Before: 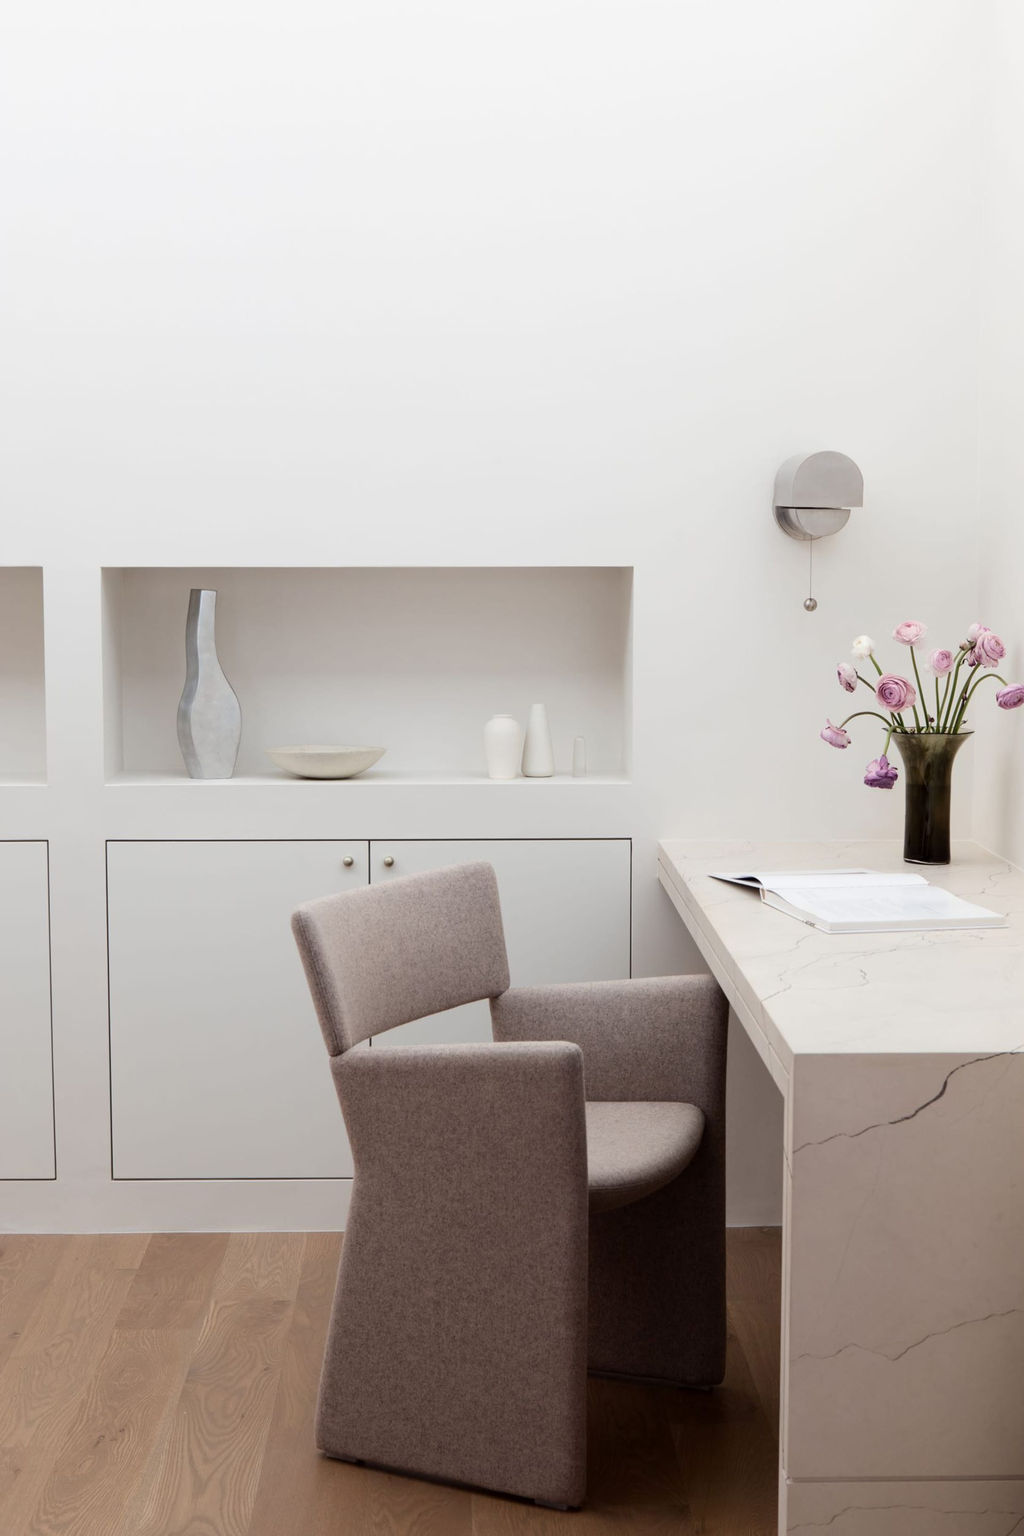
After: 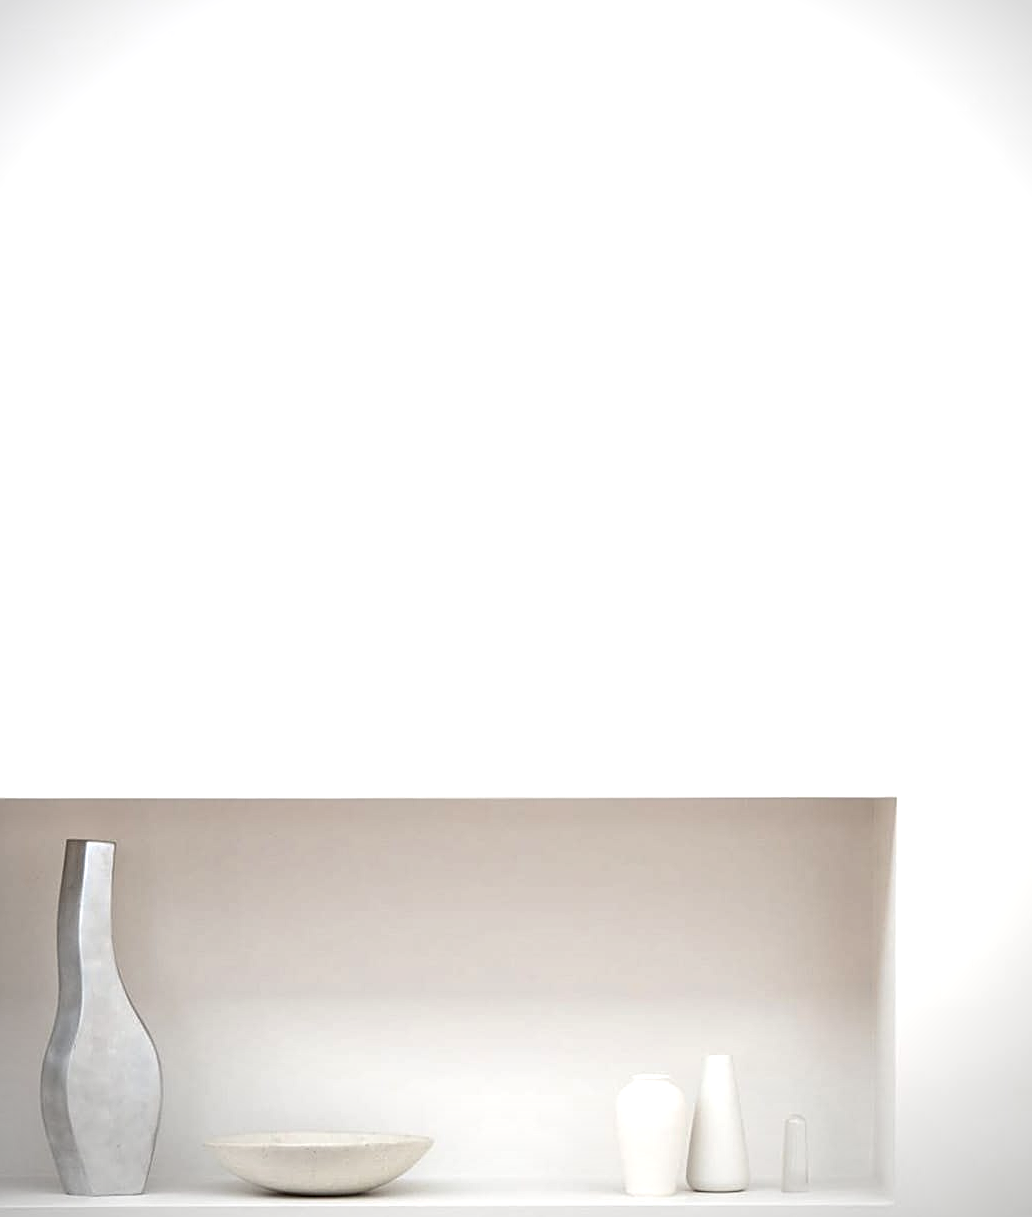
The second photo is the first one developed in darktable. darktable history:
local contrast: detail 130%
vignetting: unbound false
crop: left 15.16%, top 9.212%, right 31.043%, bottom 48.504%
sharpen: on, module defaults
exposure: black level correction 0, exposure 0.692 EV, compensate exposure bias true, compensate highlight preservation false
